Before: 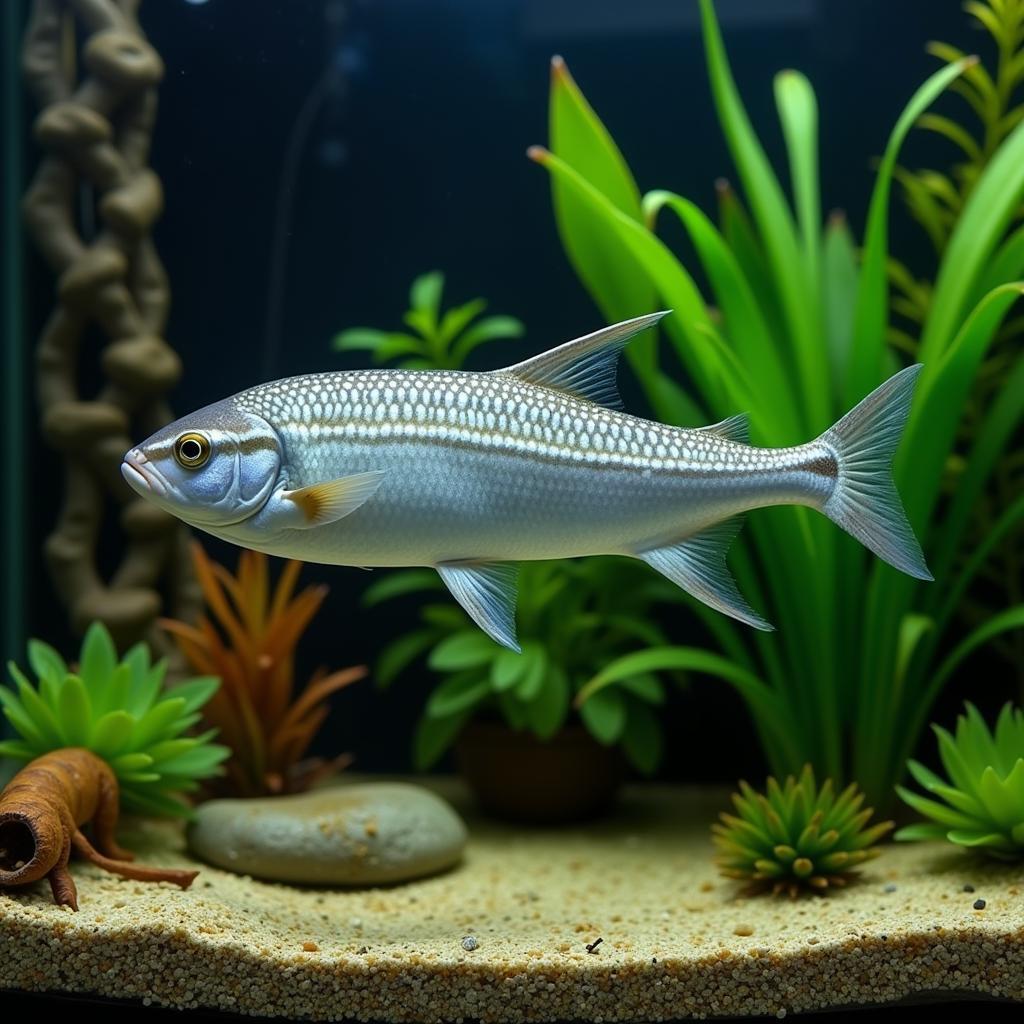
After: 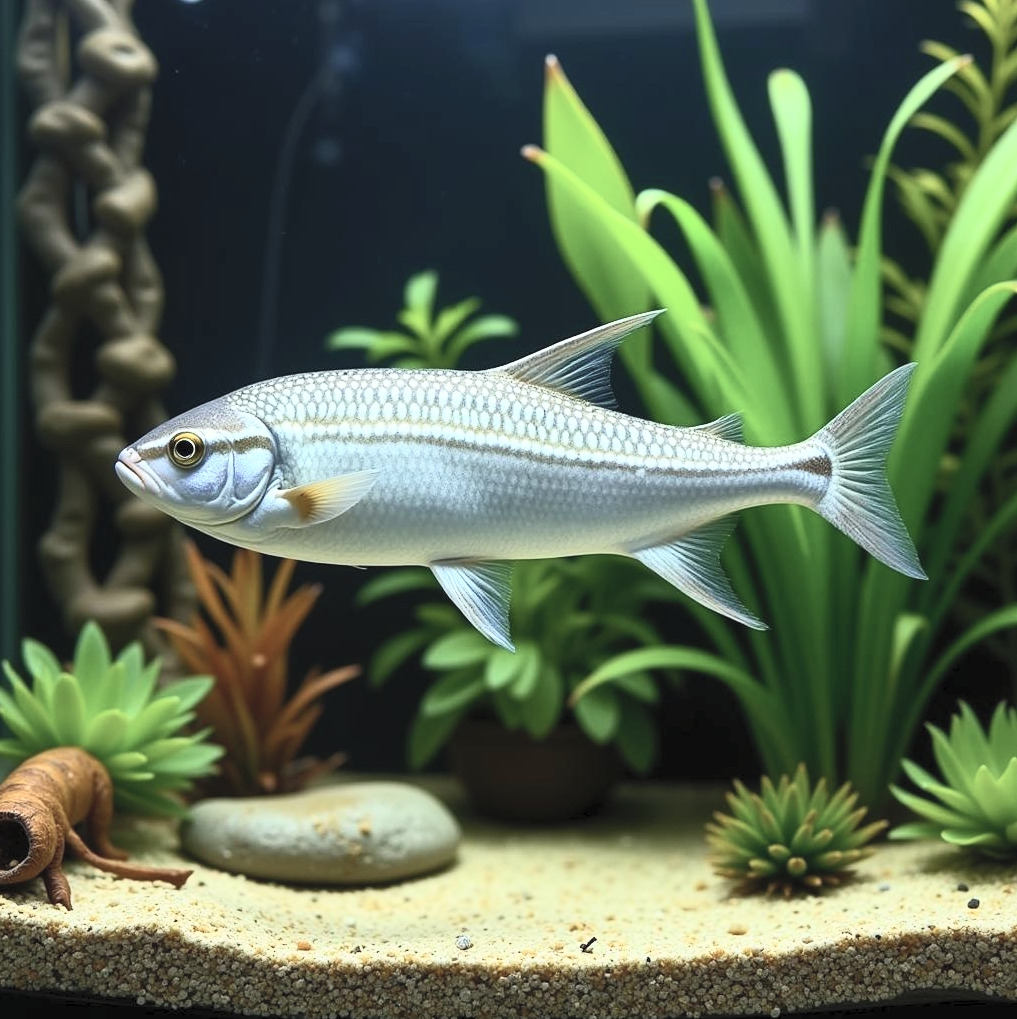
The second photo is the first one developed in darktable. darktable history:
contrast brightness saturation: contrast 0.43, brightness 0.56, saturation -0.19
crop and rotate: left 0.614%, top 0.179%, bottom 0.309%
